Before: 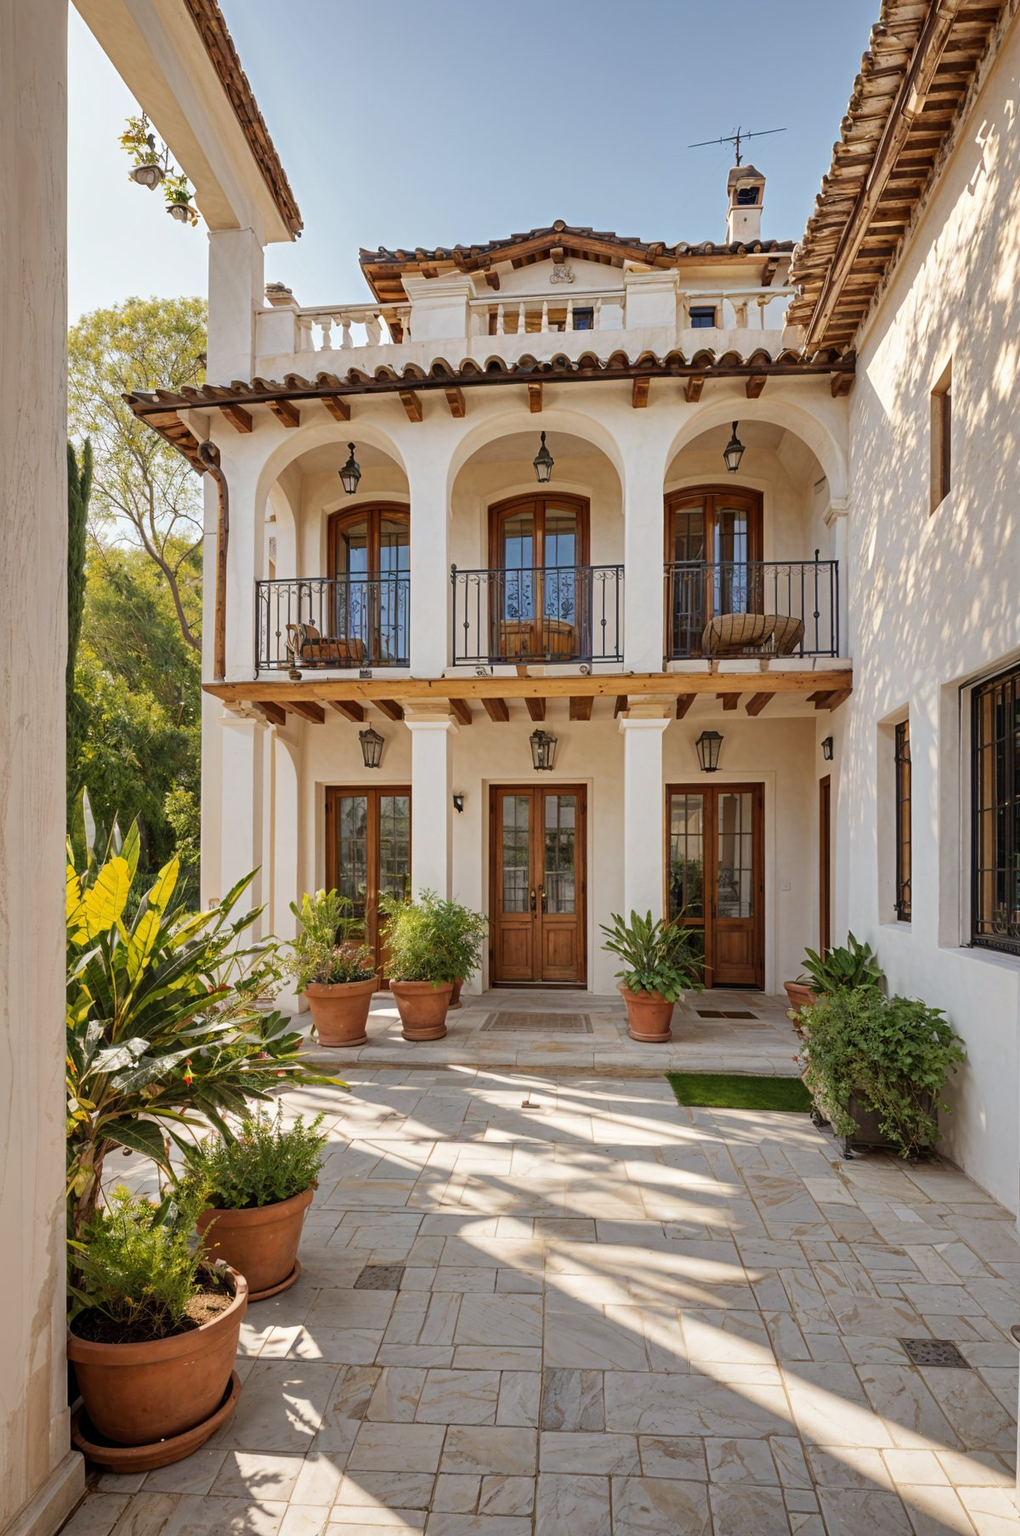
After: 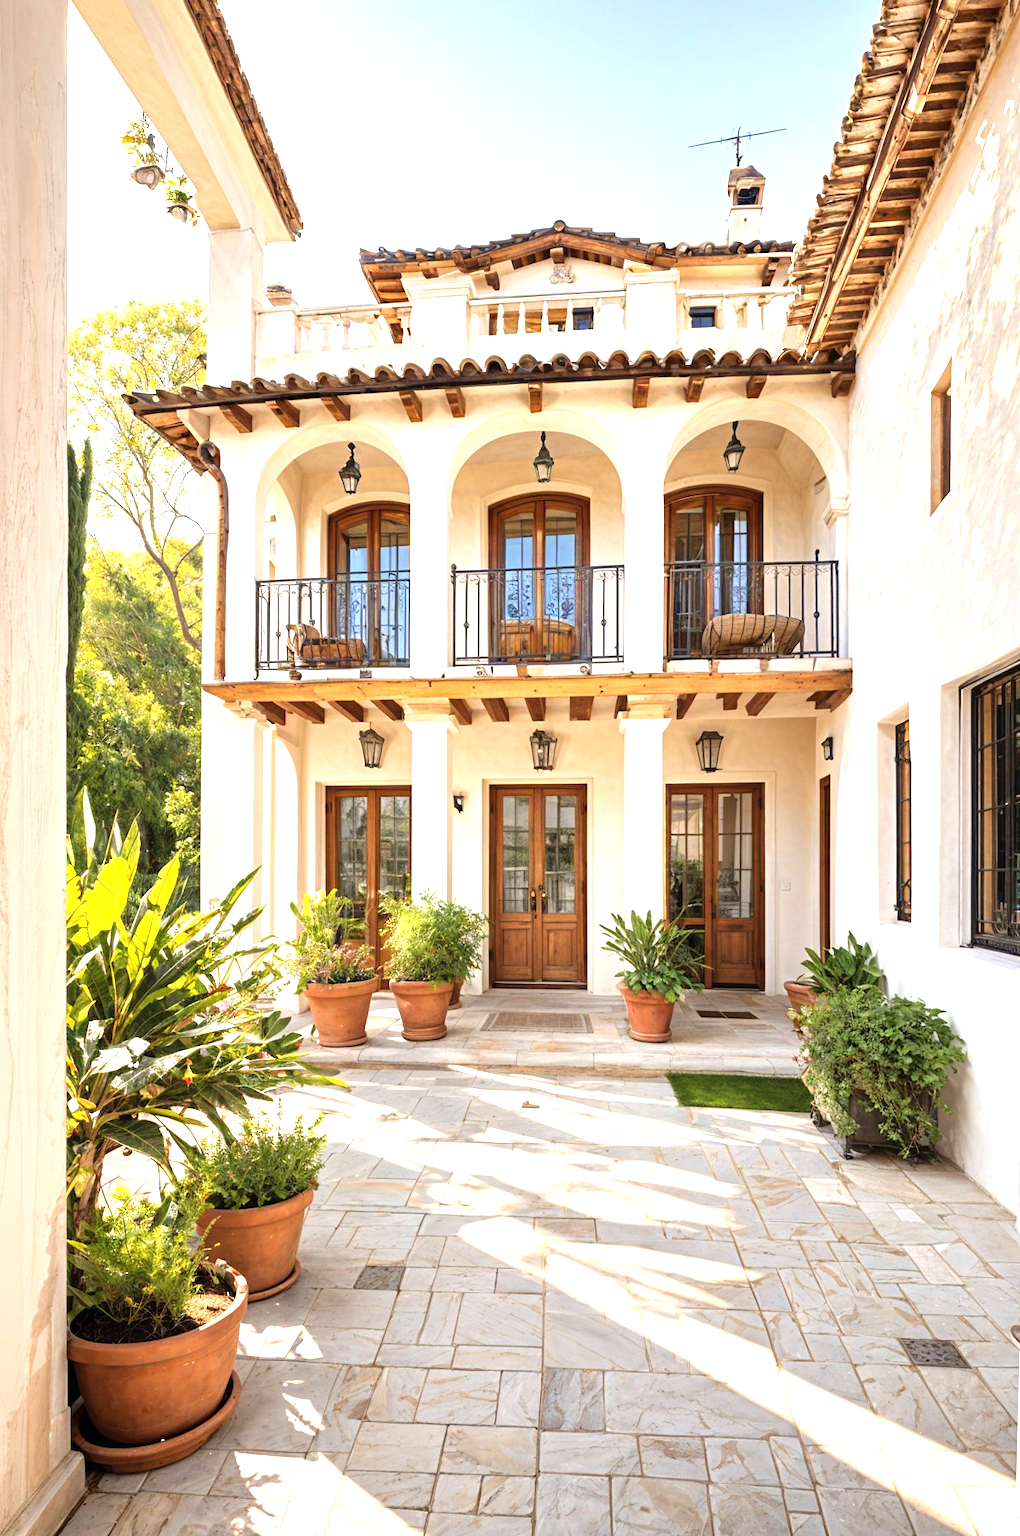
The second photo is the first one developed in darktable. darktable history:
exposure: black level correction 0, exposure 1.001 EV, compensate highlight preservation false
tone equalizer: -8 EV -0.448 EV, -7 EV -0.364 EV, -6 EV -0.338 EV, -5 EV -0.229 EV, -3 EV 0.197 EV, -2 EV 0.333 EV, -1 EV 0.396 EV, +0 EV 0.387 EV, mask exposure compensation -0.492 EV
